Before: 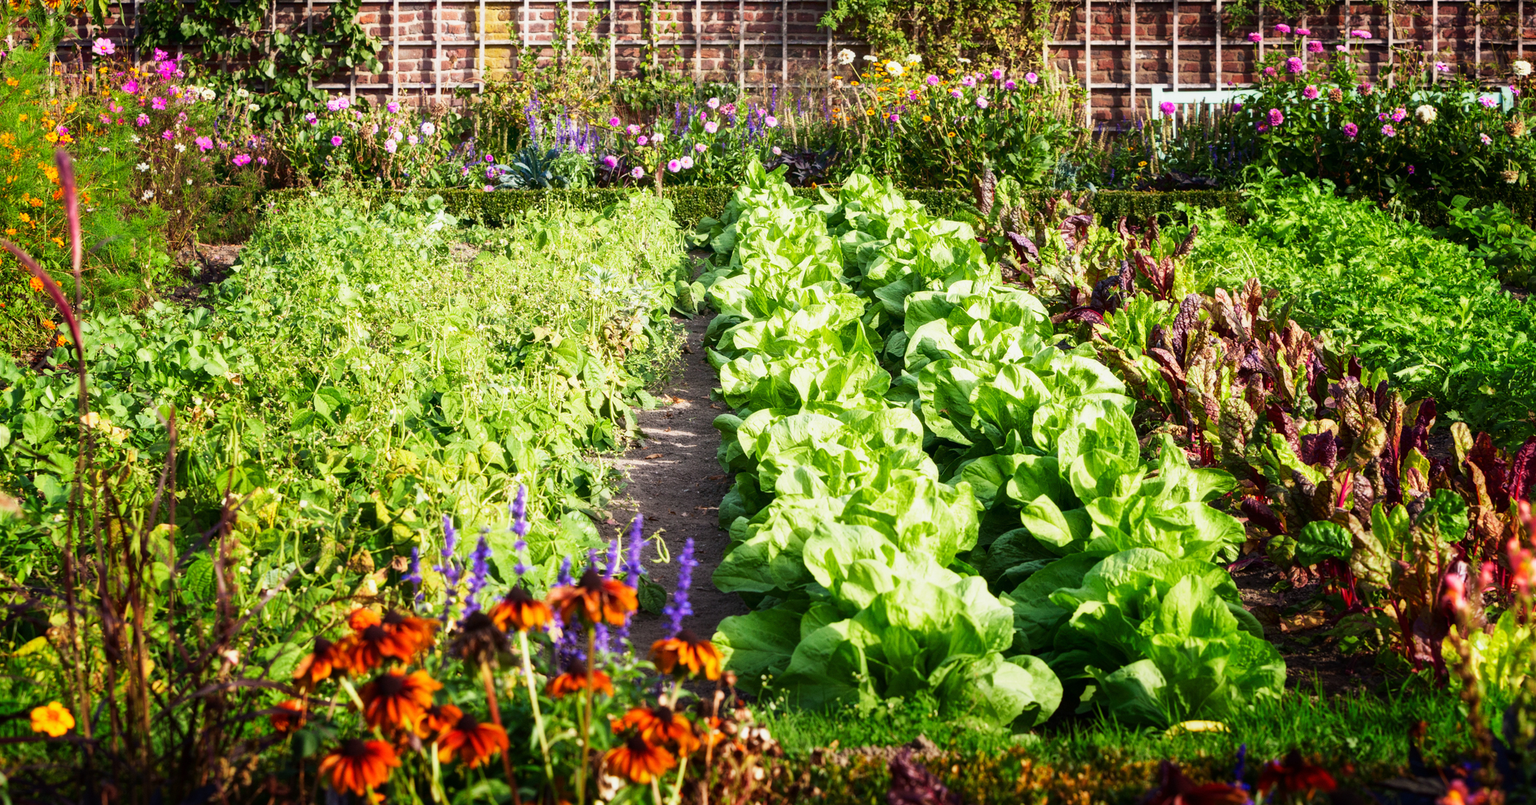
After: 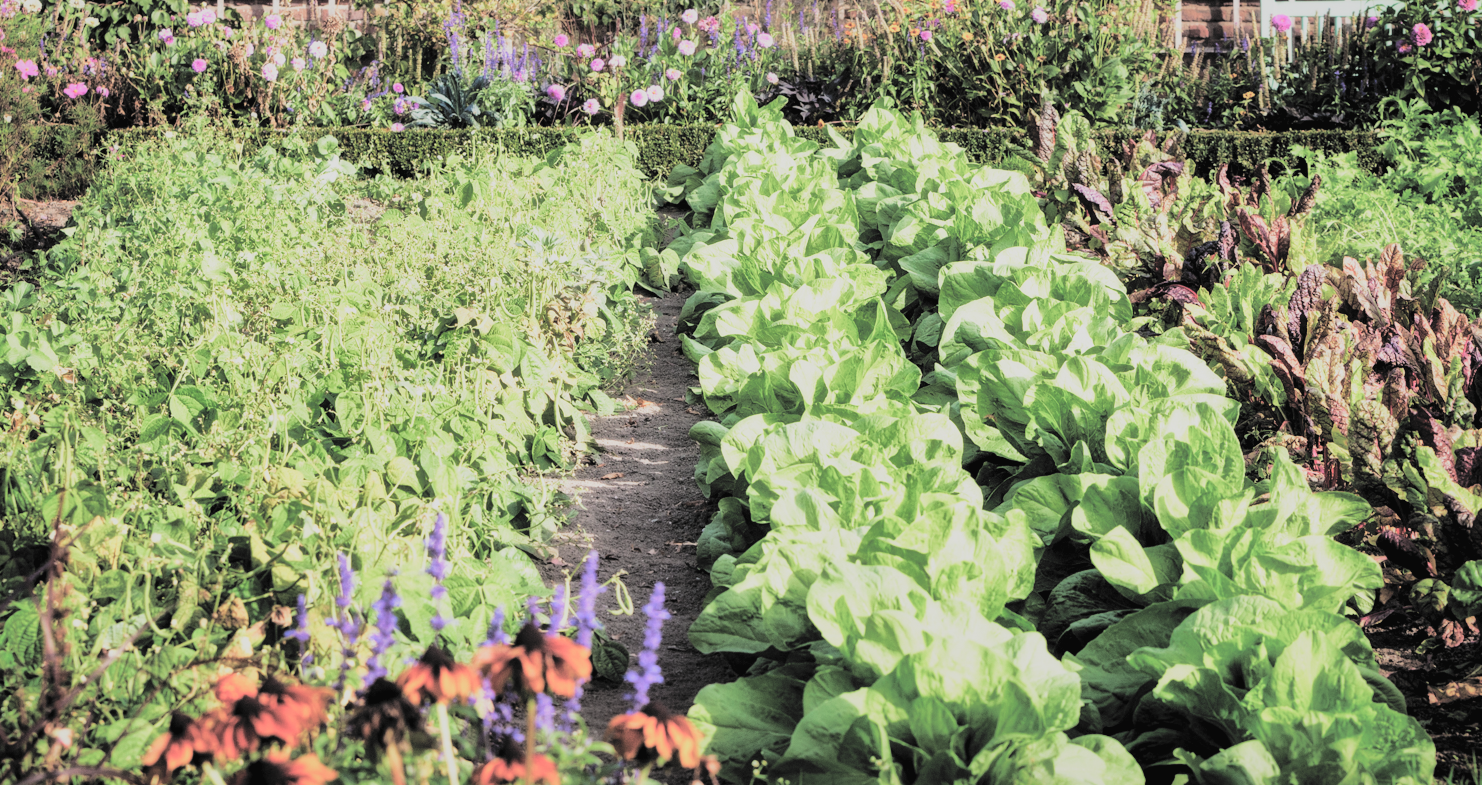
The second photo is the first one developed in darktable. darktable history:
shadows and highlights: shadows 39.28, highlights -59.83
crop and rotate: left 11.976%, top 11.33%, right 13.91%, bottom 13.708%
exposure: exposure 0.298 EV, compensate highlight preservation false
contrast brightness saturation: brightness 0.283
filmic rgb: black relative exposure -5.04 EV, white relative exposure 3.96 EV, threshold 5.97 EV, hardness 2.9, contrast 1.405, highlights saturation mix -18.63%, preserve chrominance RGB euclidean norm, color science v5 (2021), contrast in shadows safe, contrast in highlights safe, enable highlight reconstruction true
